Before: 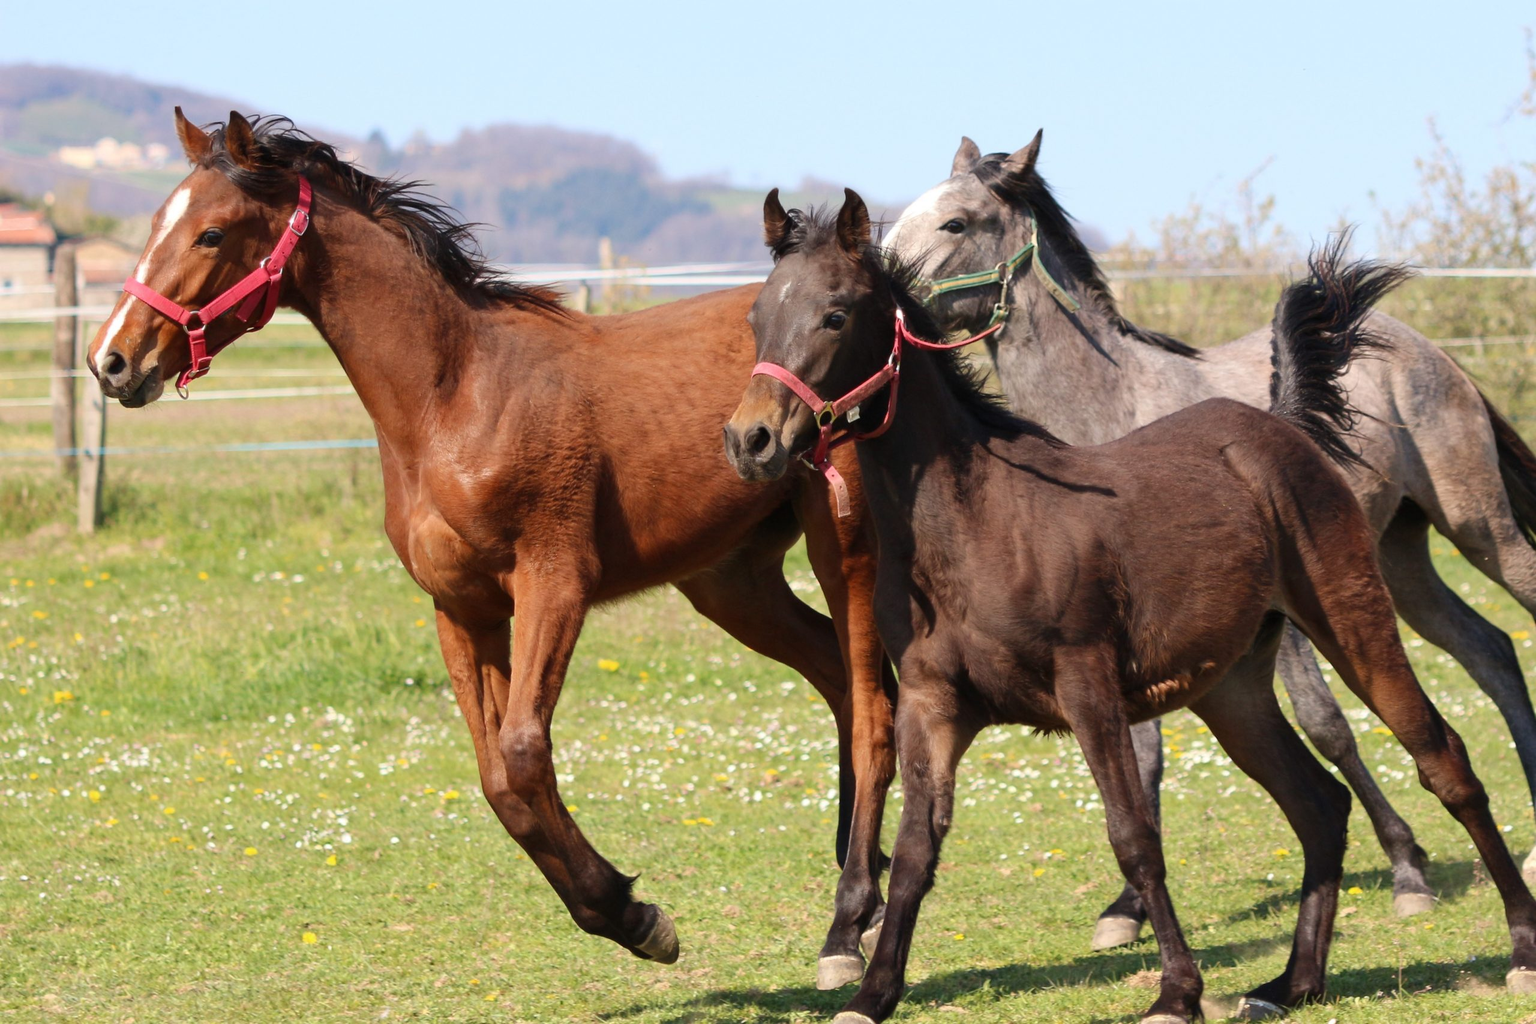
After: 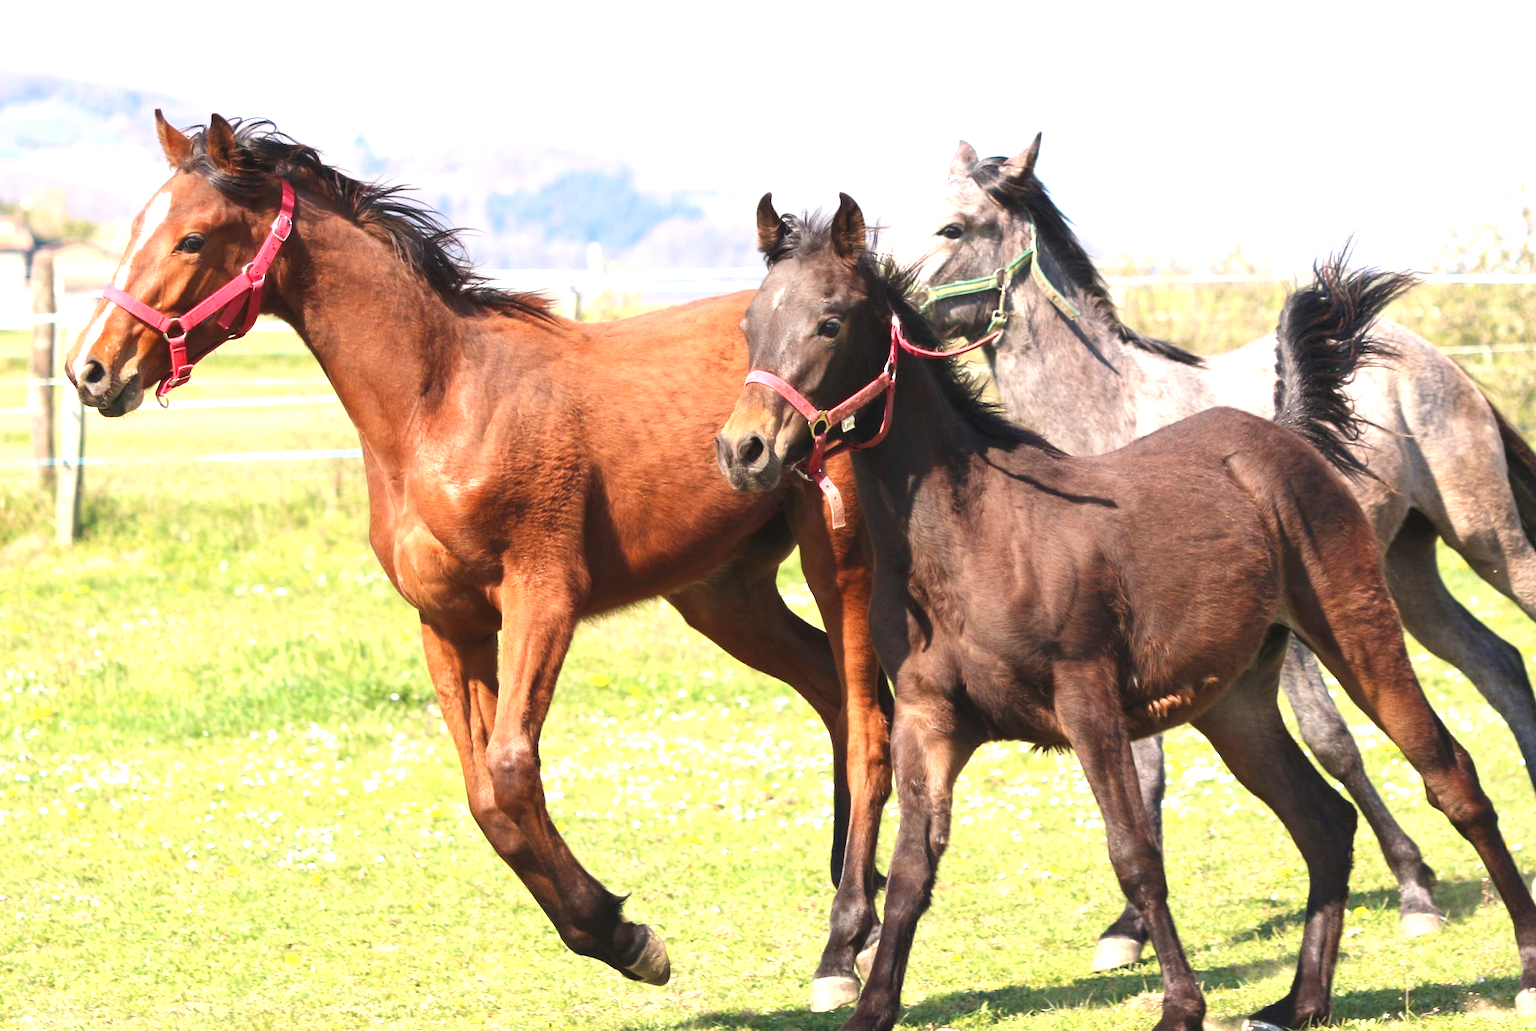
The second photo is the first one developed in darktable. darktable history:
exposure: black level correction -0.002, exposure 1.115 EV, compensate highlight preservation false
crop and rotate: left 1.543%, right 0.576%, bottom 1.354%
